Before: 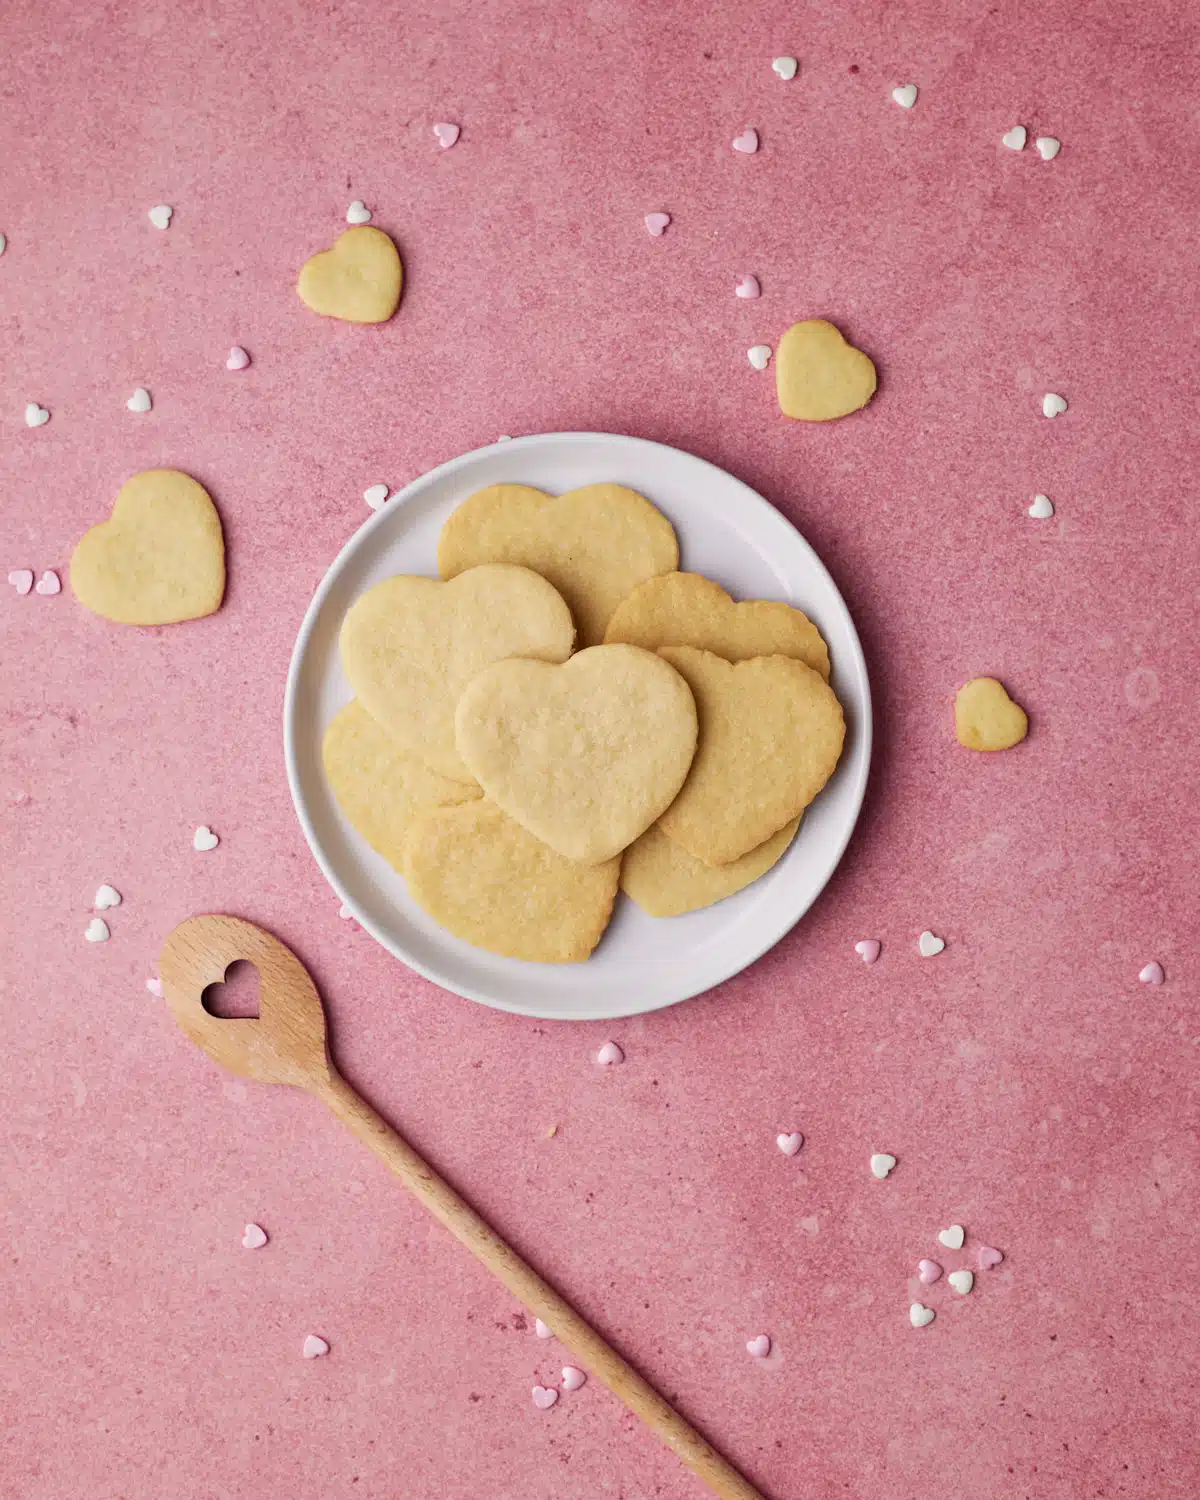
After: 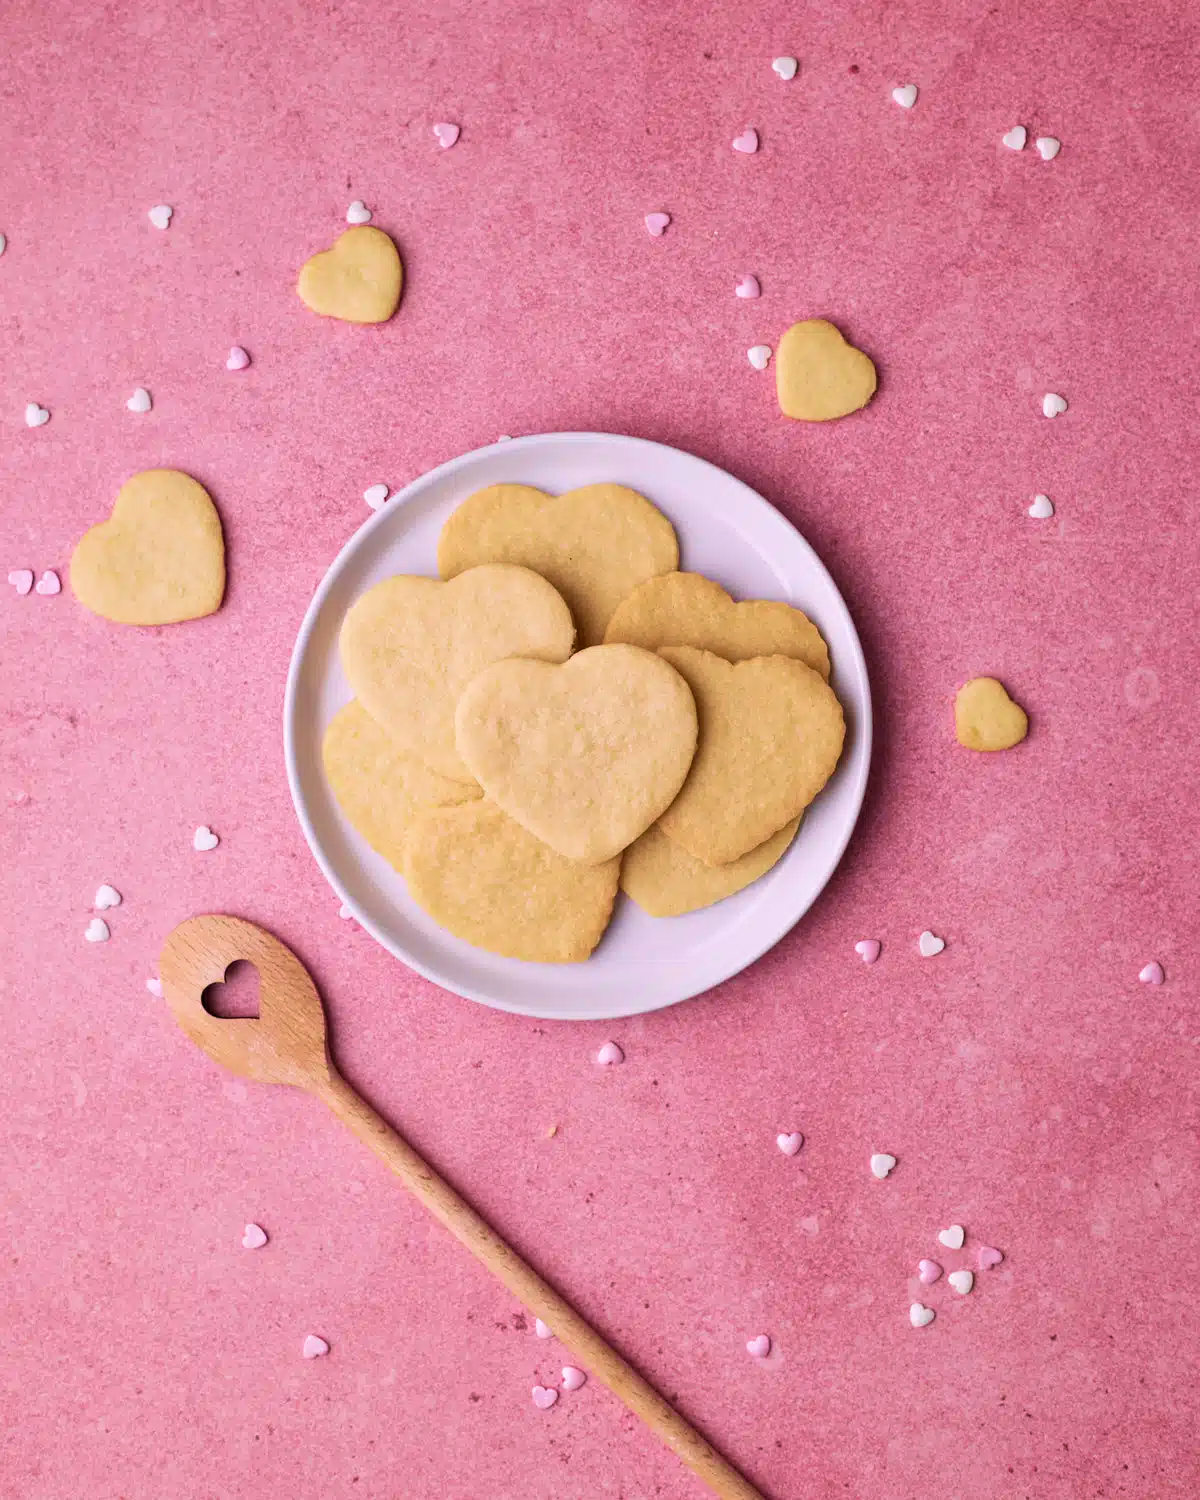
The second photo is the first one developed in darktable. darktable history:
velvia: on, module defaults
white balance: red 1.05, blue 1.072
